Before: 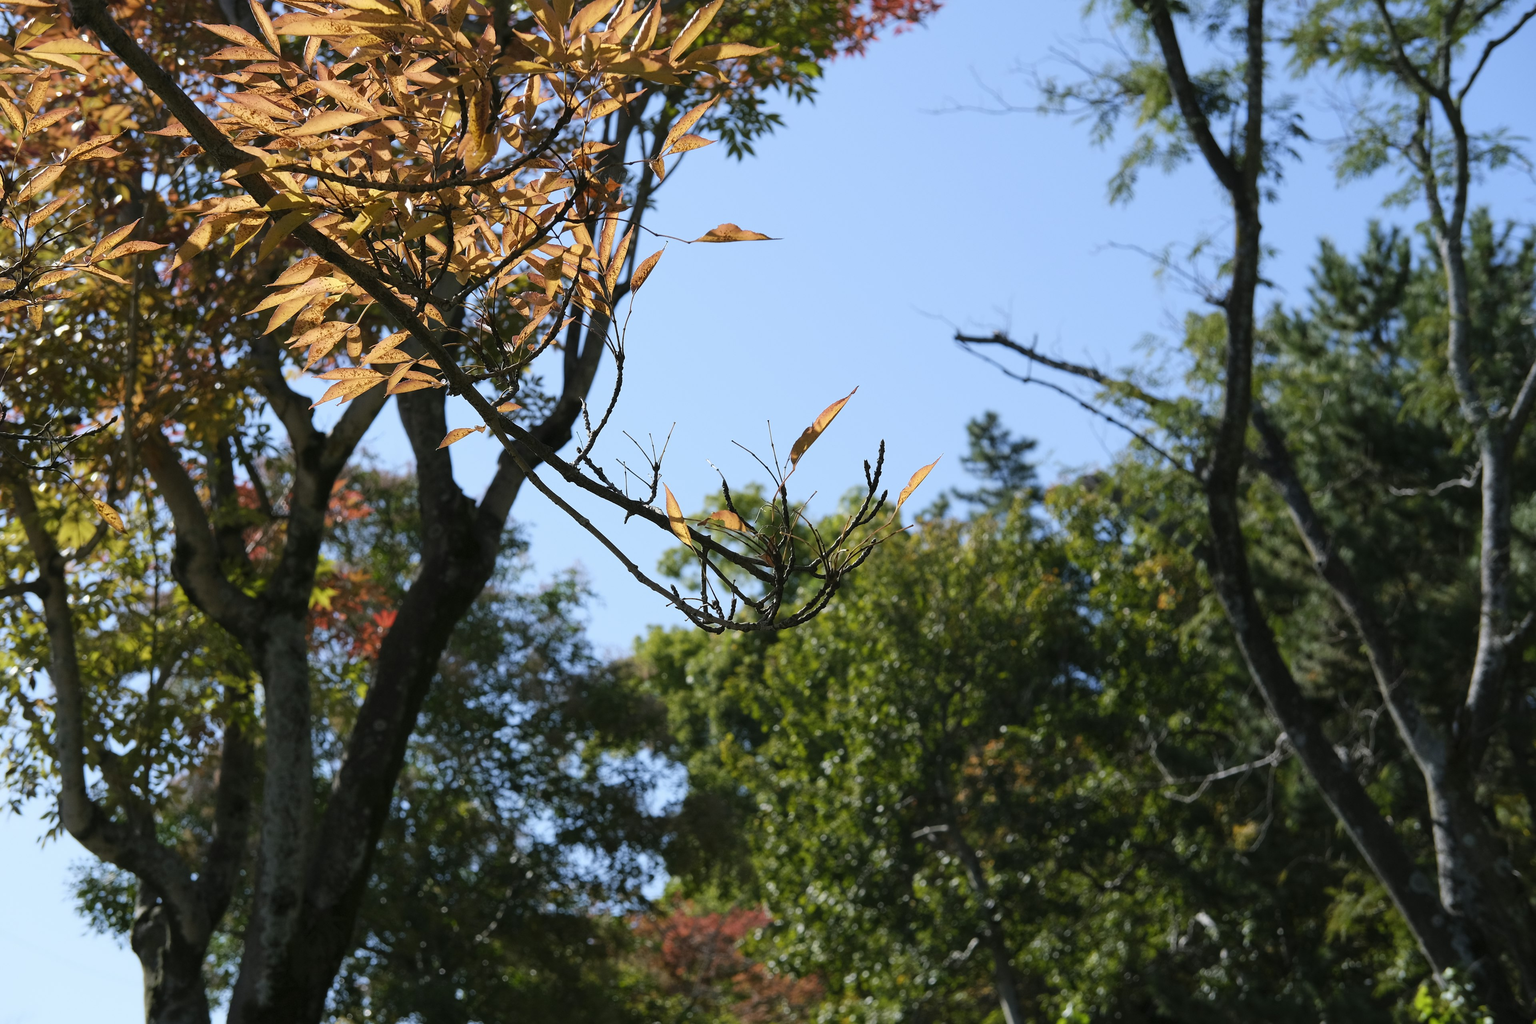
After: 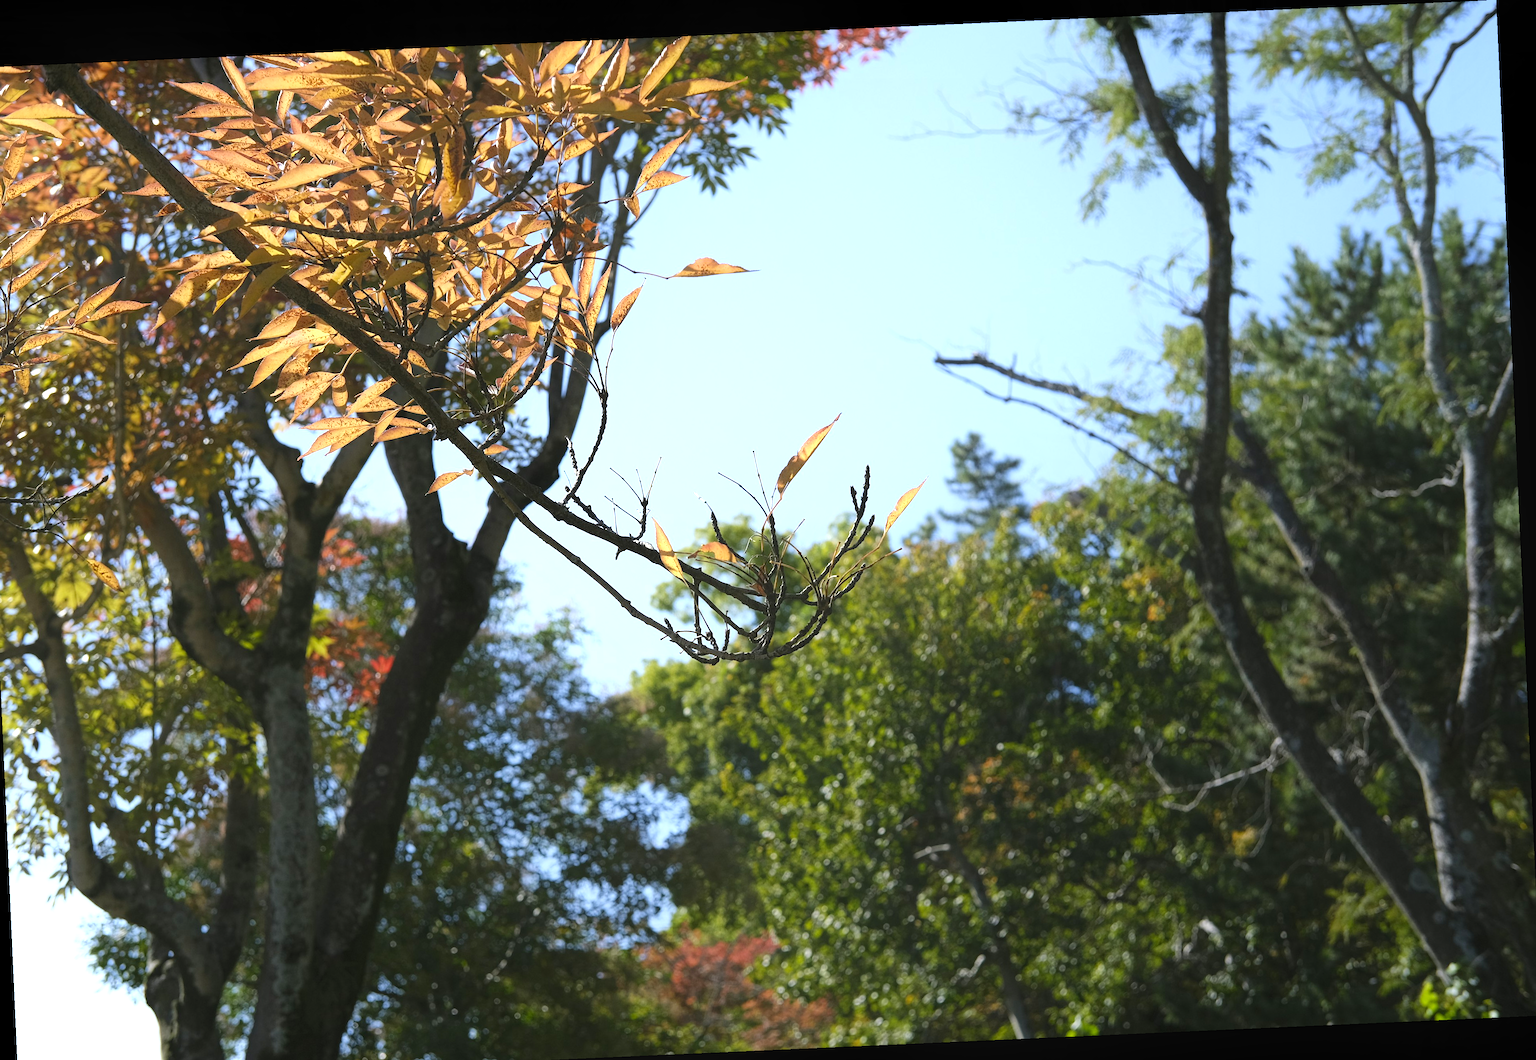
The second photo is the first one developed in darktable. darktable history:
contrast equalizer: y [[0.439, 0.44, 0.442, 0.457, 0.493, 0.498], [0.5 ×6], [0.5 ×6], [0 ×6], [0 ×6]]
exposure: exposure 0.766 EV, compensate highlight preservation false
crop: left 1.743%, right 0.268%, bottom 2.011%
rotate and perspective: rotation -2.56°, automatic cropping off
